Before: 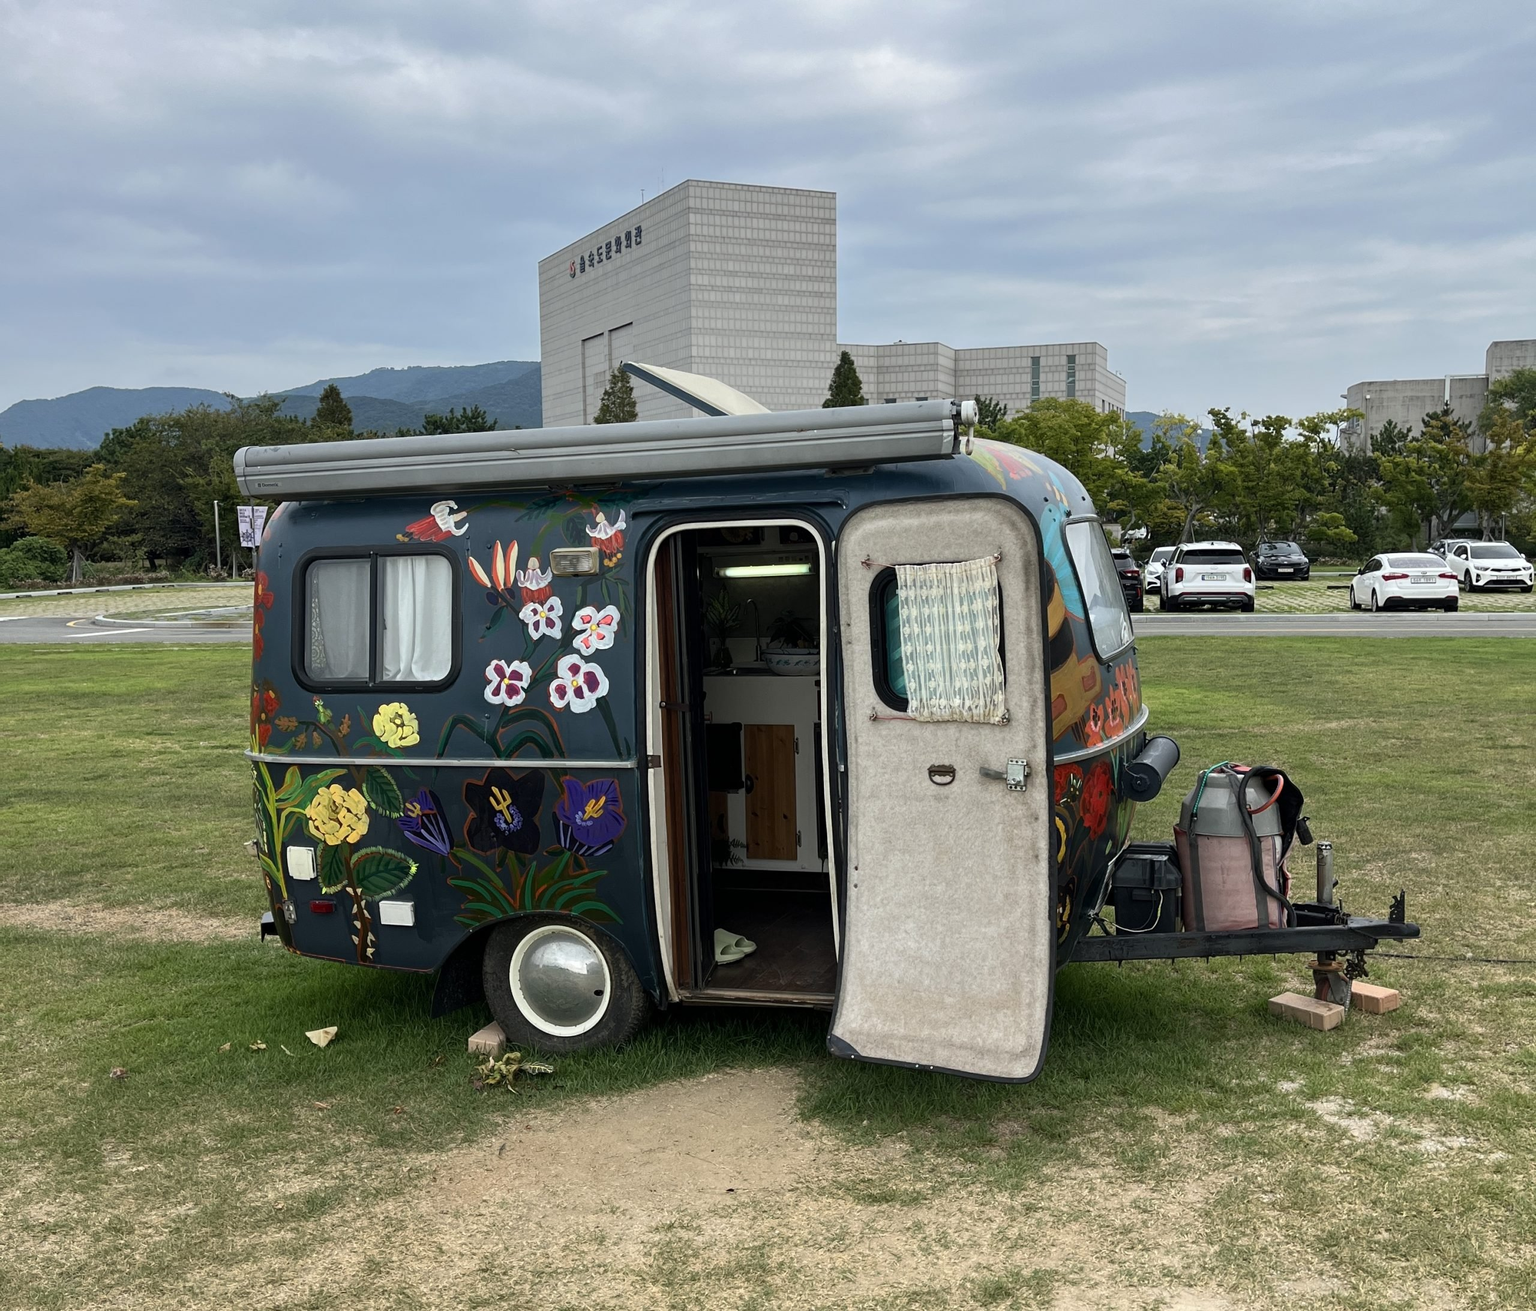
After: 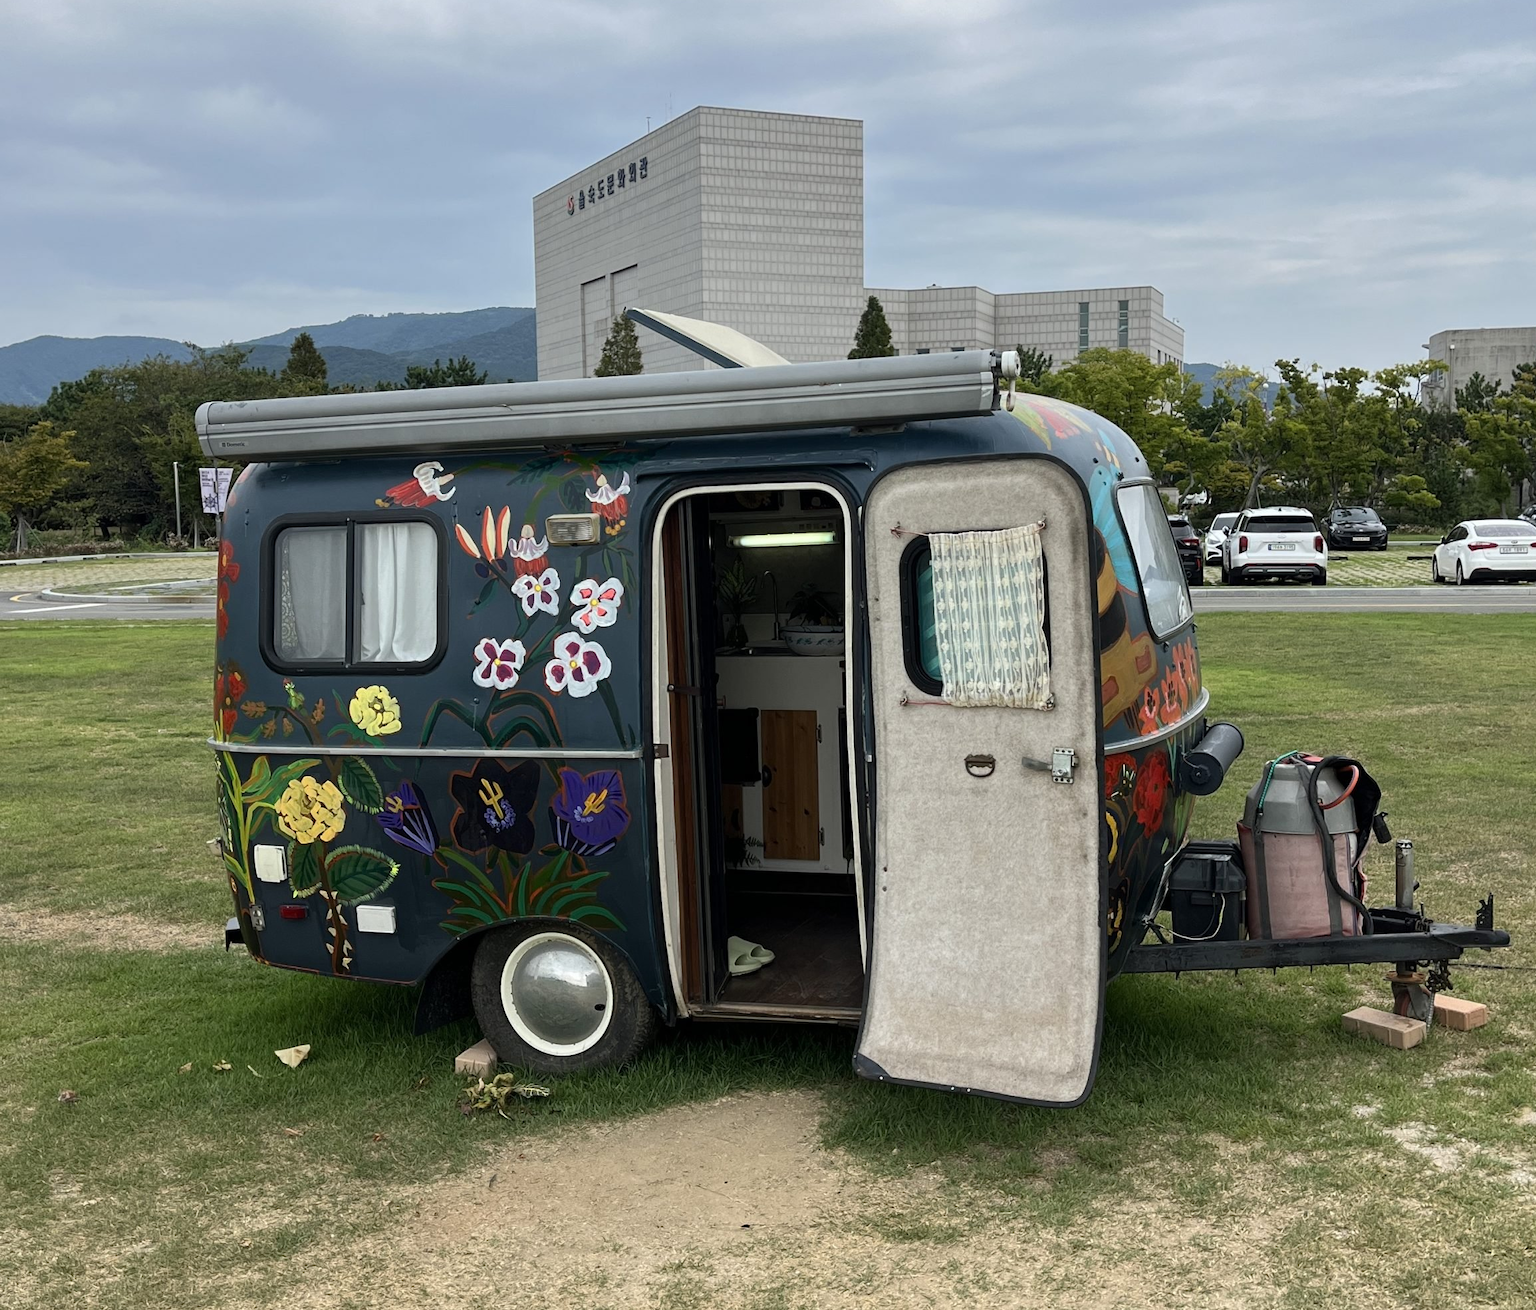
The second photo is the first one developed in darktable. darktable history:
crop: left 3.752%, top 6.422%, right 5.998%, bottom 3.204%
